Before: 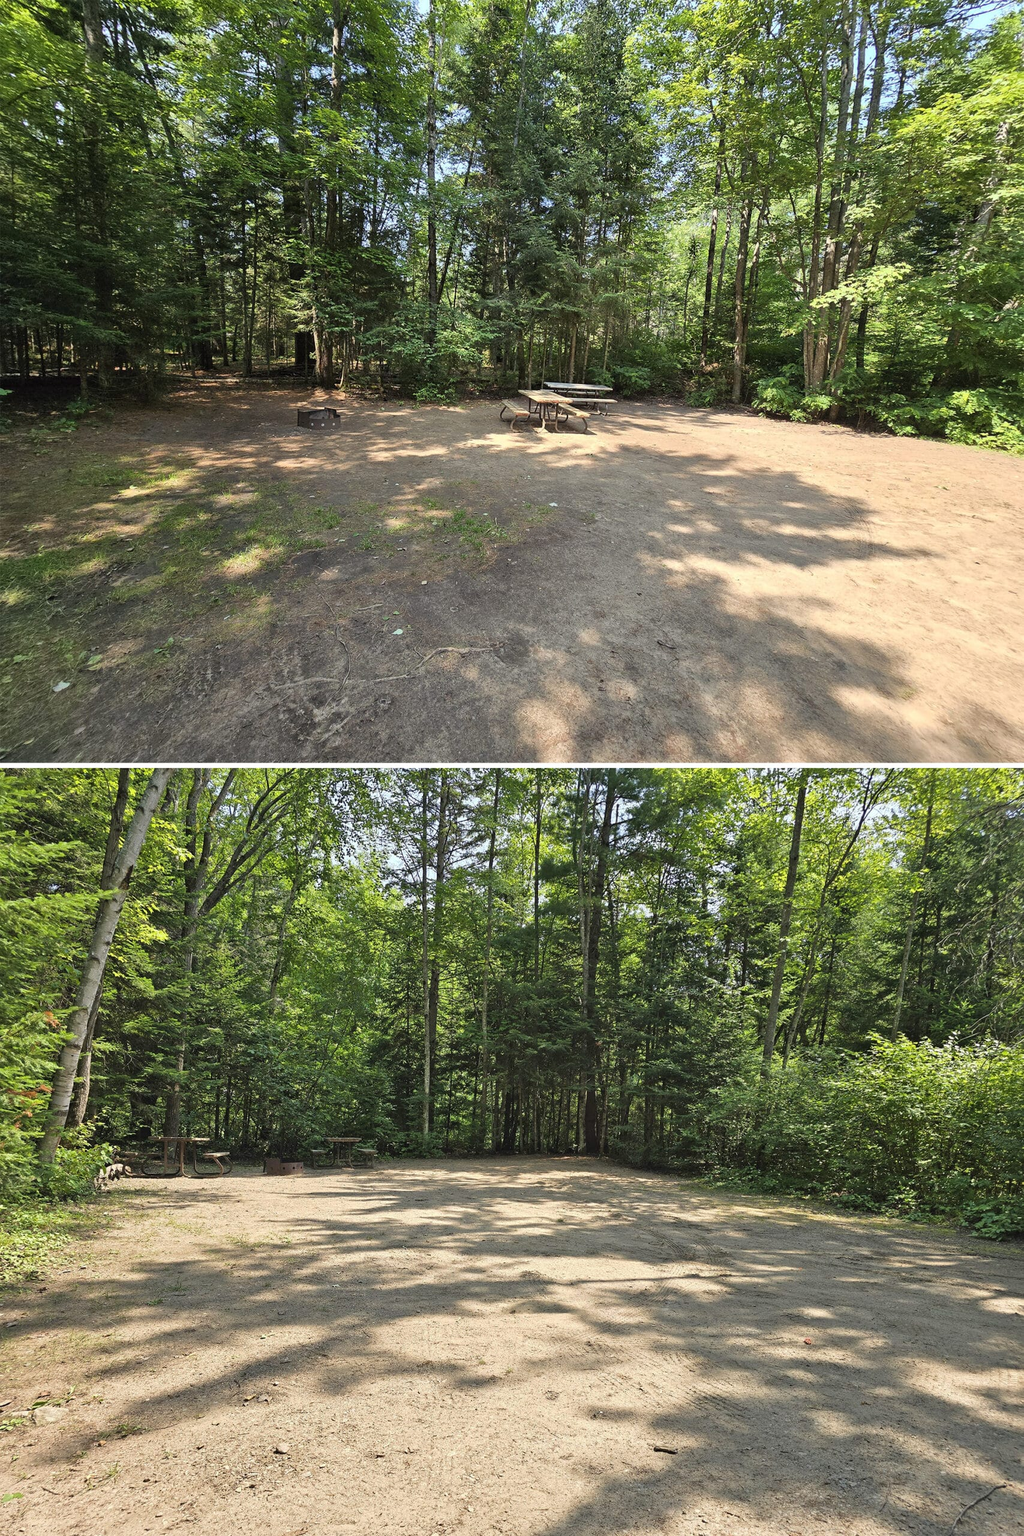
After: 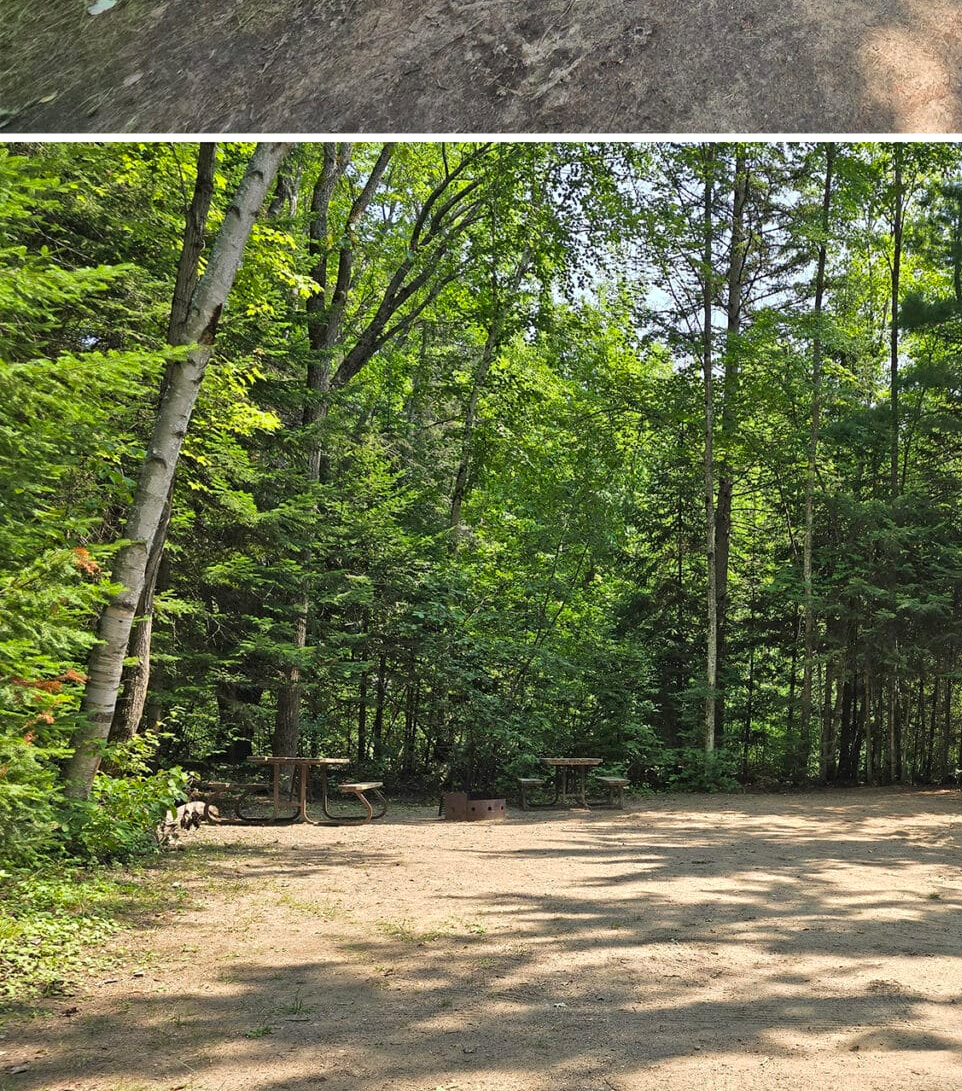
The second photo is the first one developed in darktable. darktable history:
local contrast: mode bilateral grid, contrast 20, coarseness 50, detail 120%, midtone range 0.2
crop: top 44.483%, right 43.593%, bottom 12.892%
